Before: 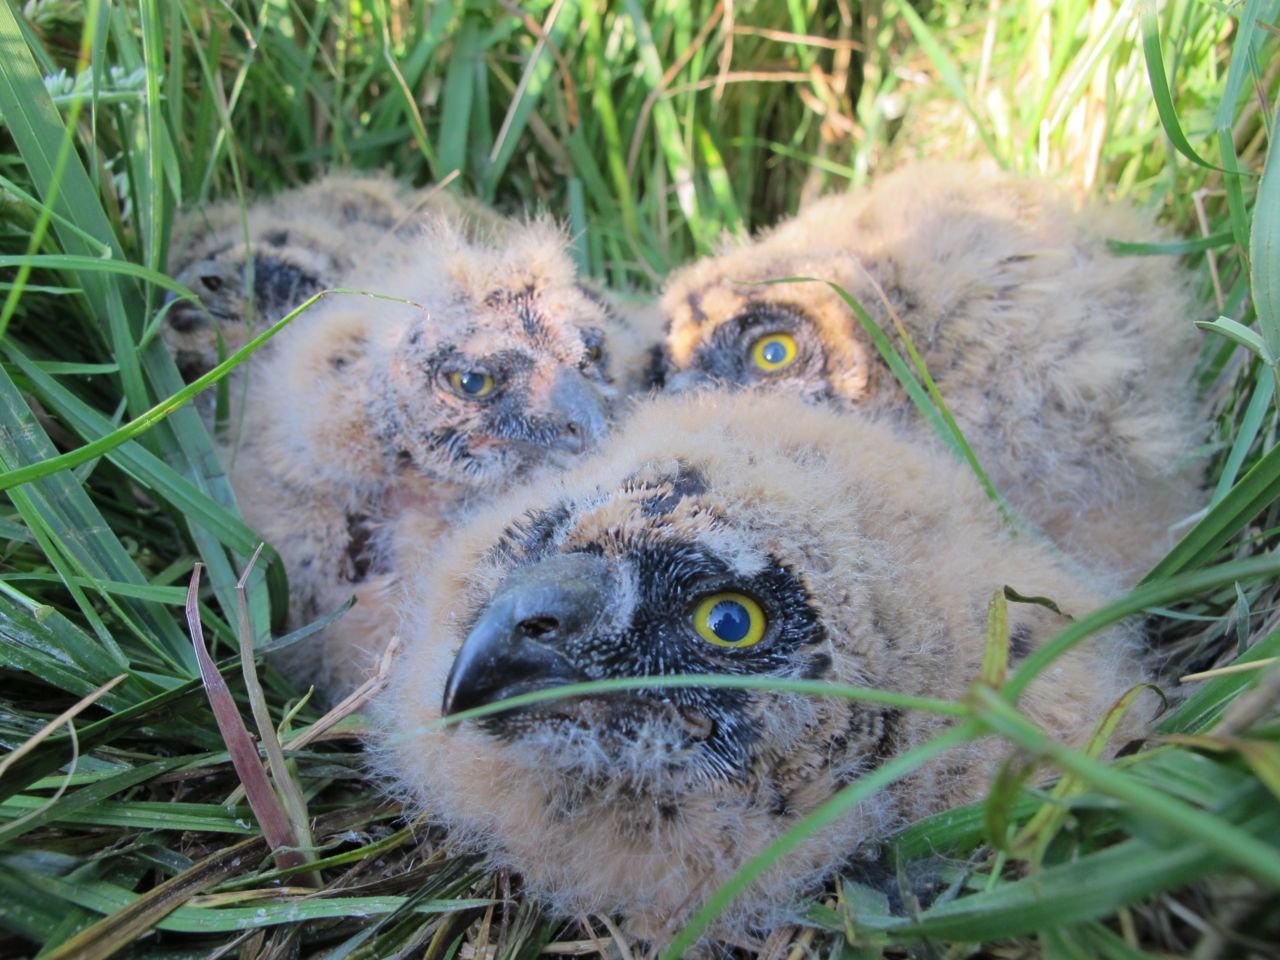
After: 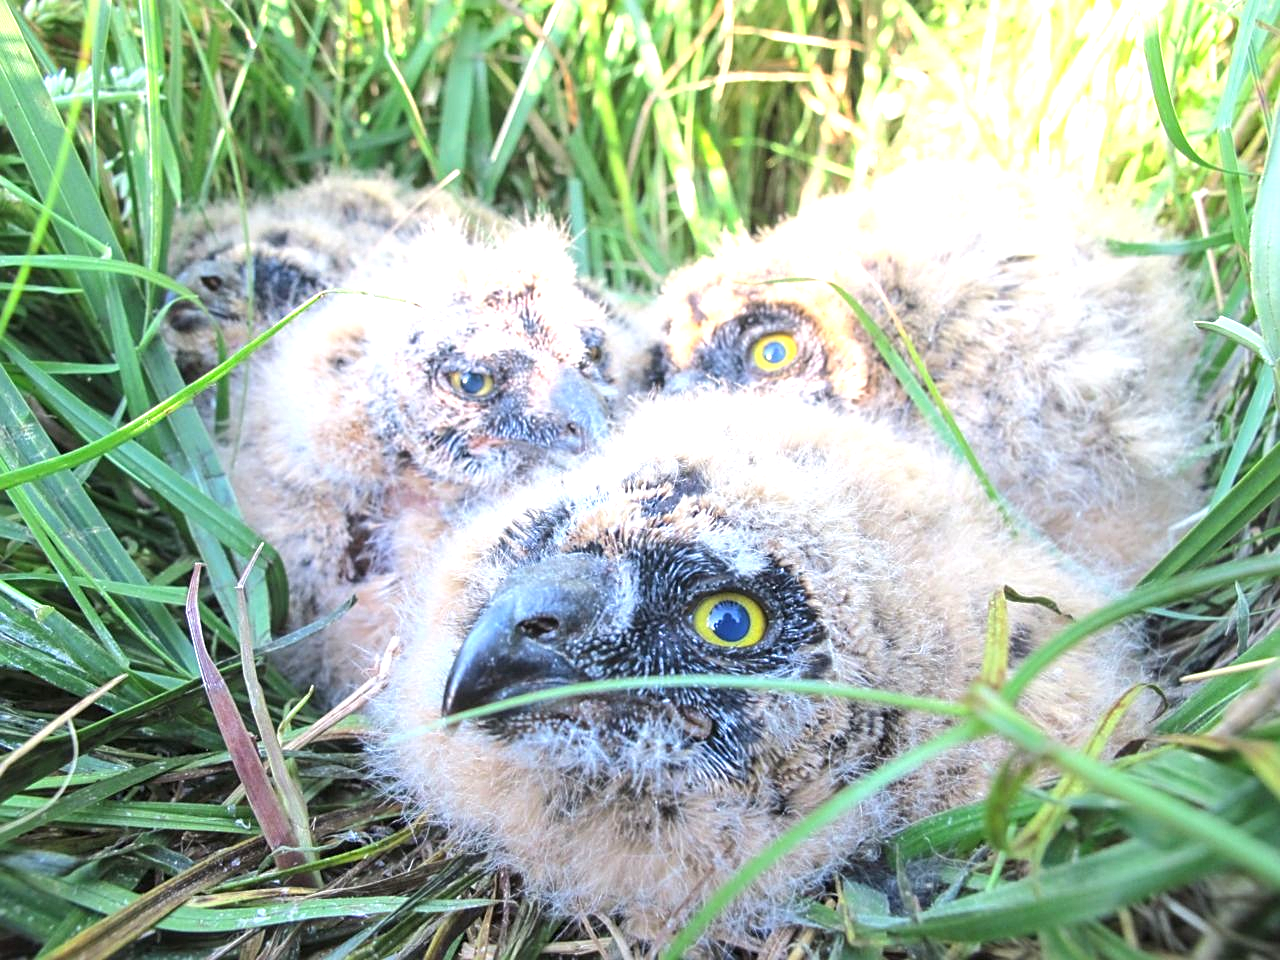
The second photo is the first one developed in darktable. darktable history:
local contrast: detail 110%
sharpen: on, module defaults
exposure: black level correction 0, exposure 1.2 EV, compensate highlight preservation false
